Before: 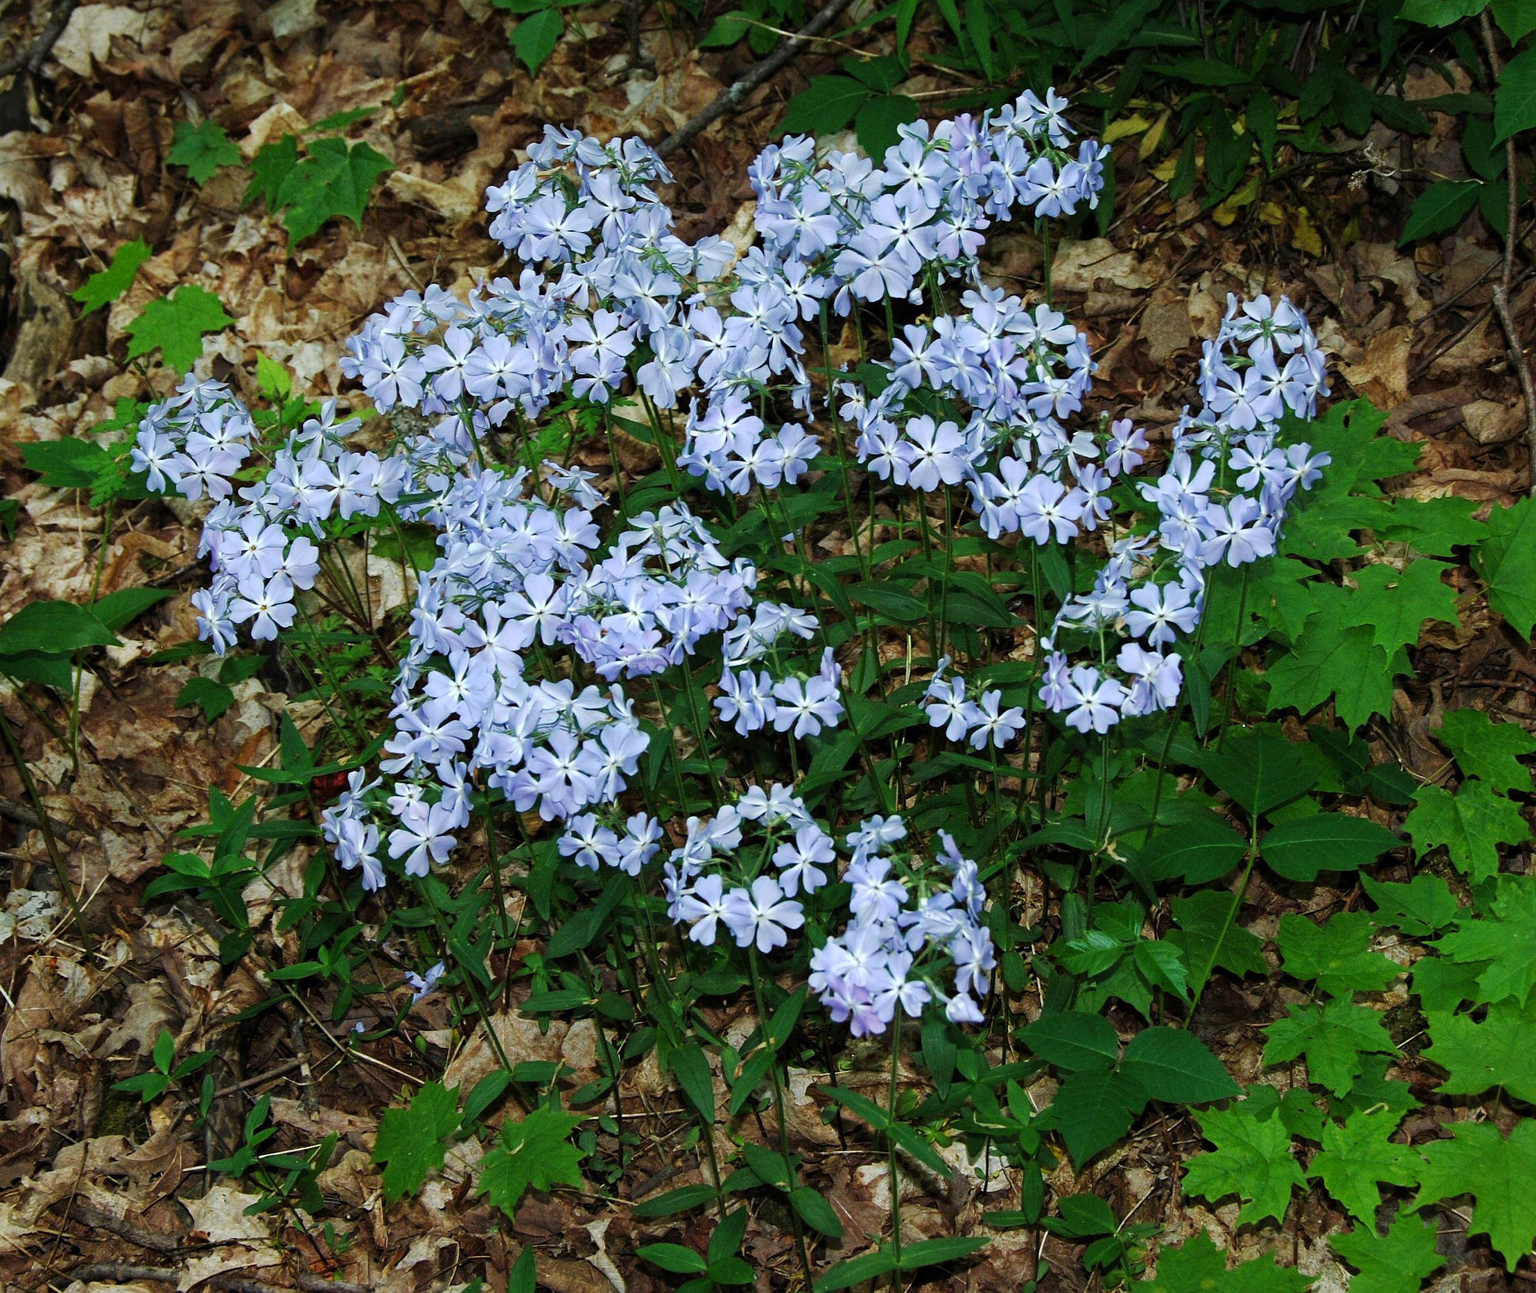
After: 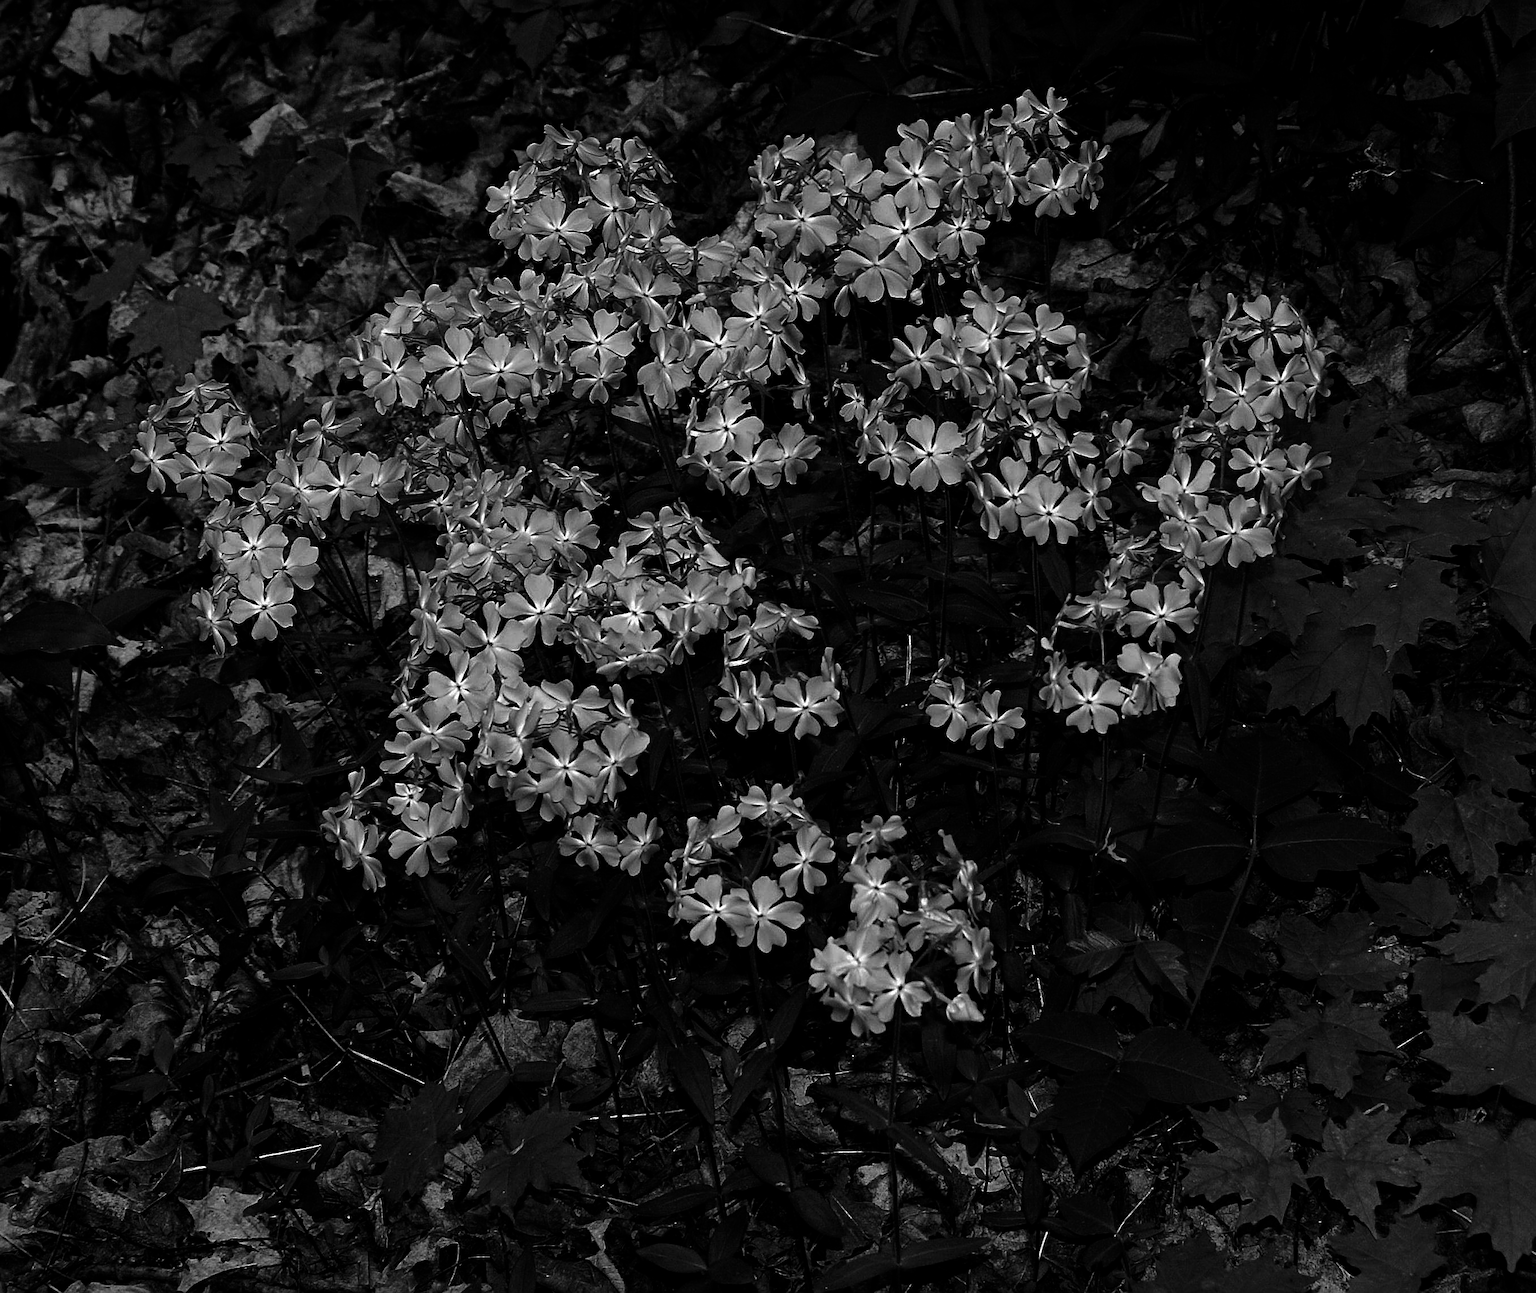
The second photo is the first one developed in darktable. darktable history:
sharpen: on, module defaults
shadows and highlights: shadows 30
contrast brightness saturation: contrast 0.02, brightness -1, saturation -1
tone equalizer: on, module defaults
